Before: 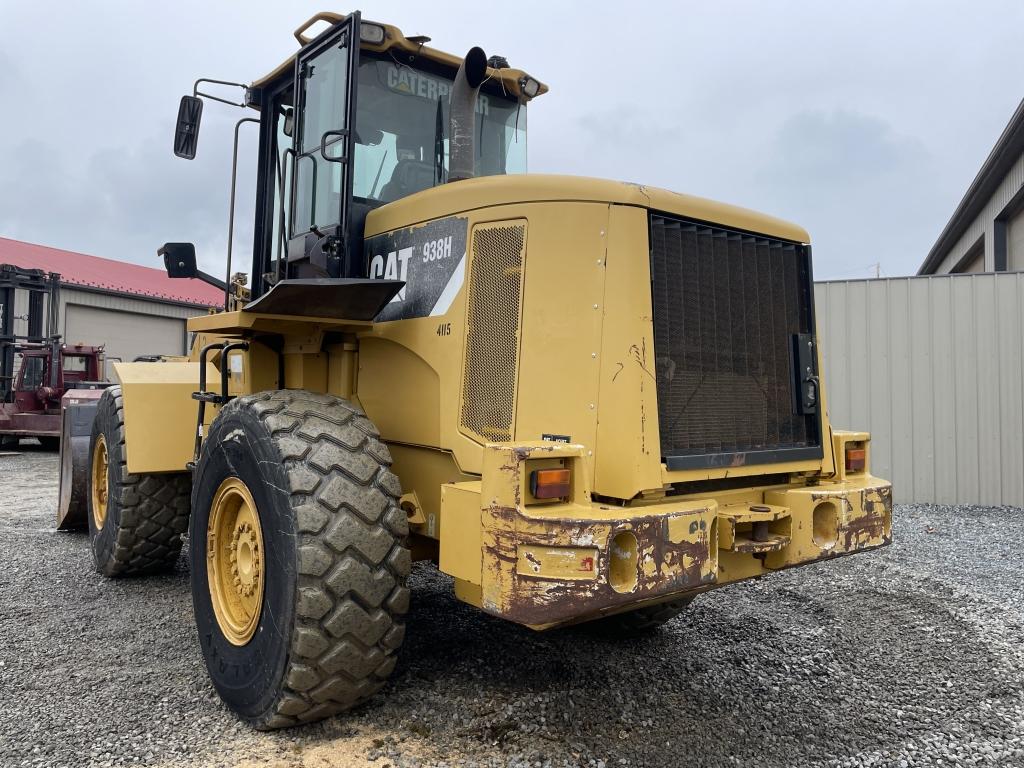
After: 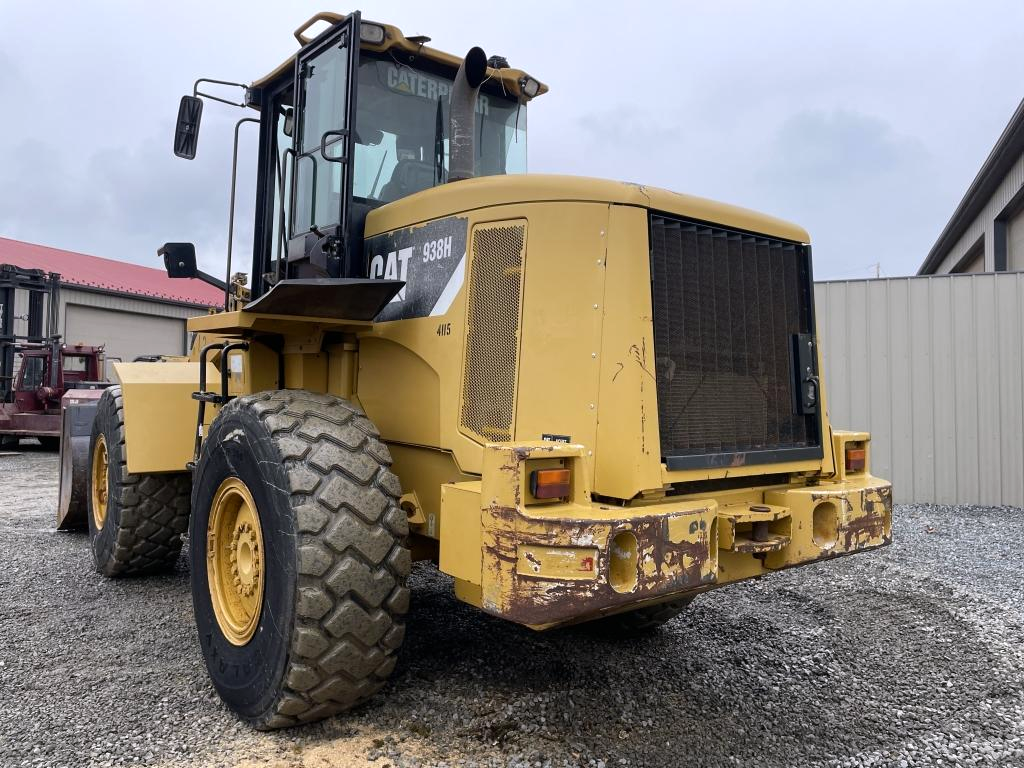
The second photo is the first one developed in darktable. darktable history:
color balance rgb: perceptual saturation grading › global saturation 3.7%, global vibrance 5.56%, contrast 3.24%
white balance: red 1.009, blue 1.027
